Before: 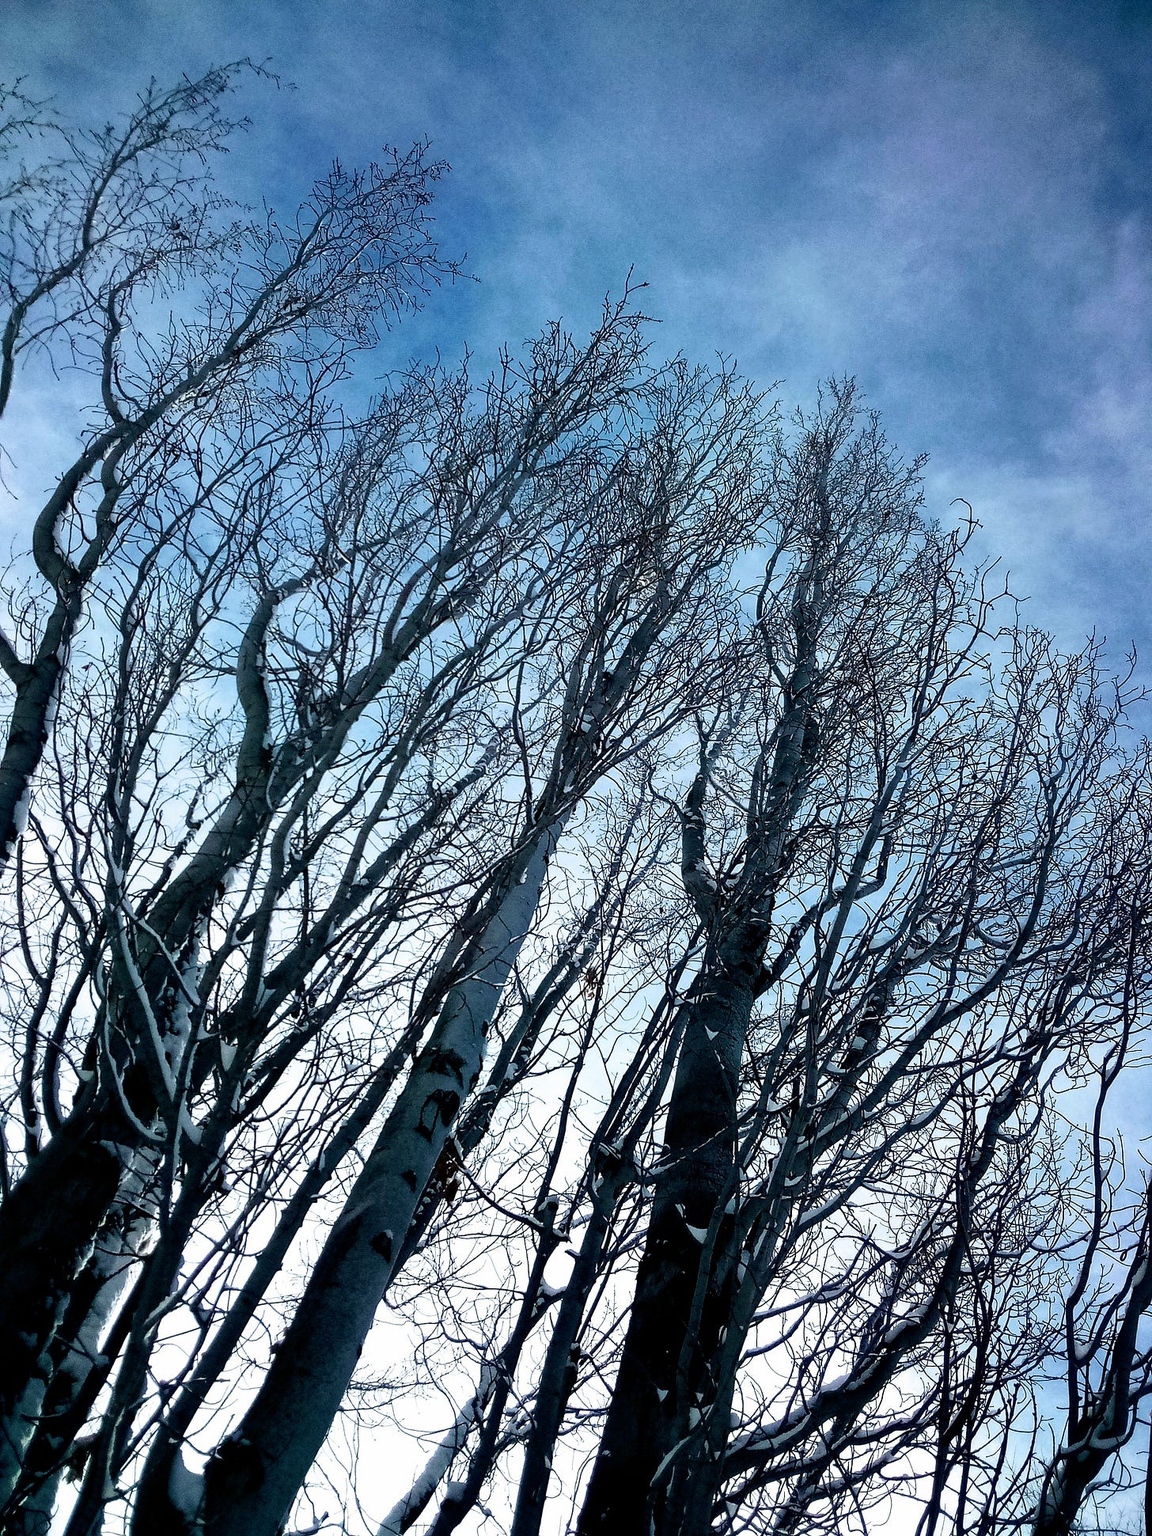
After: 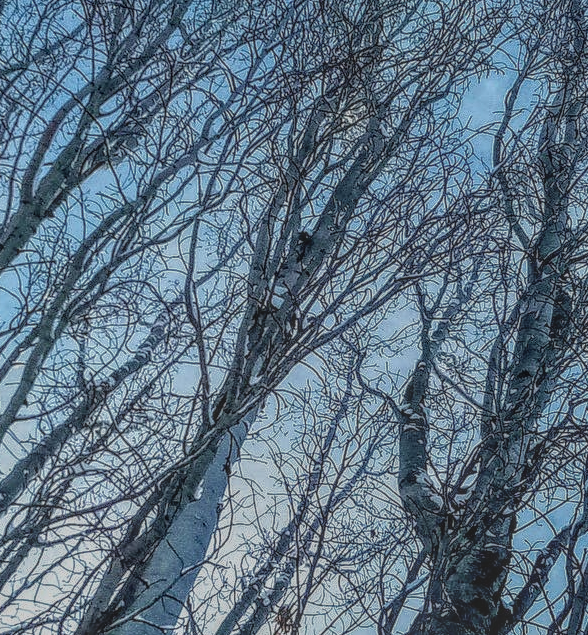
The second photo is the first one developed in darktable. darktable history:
tone equalizer: edges refinement/feathering 500, mask exposure compensation -1.57 EV, preserve details no
crop: left 31.807%, top 31.789%, right 27.779%, bottom 35.478%
local contrast: highlights 5%, shadows 5%, detail 200%, midtone range 0.244
